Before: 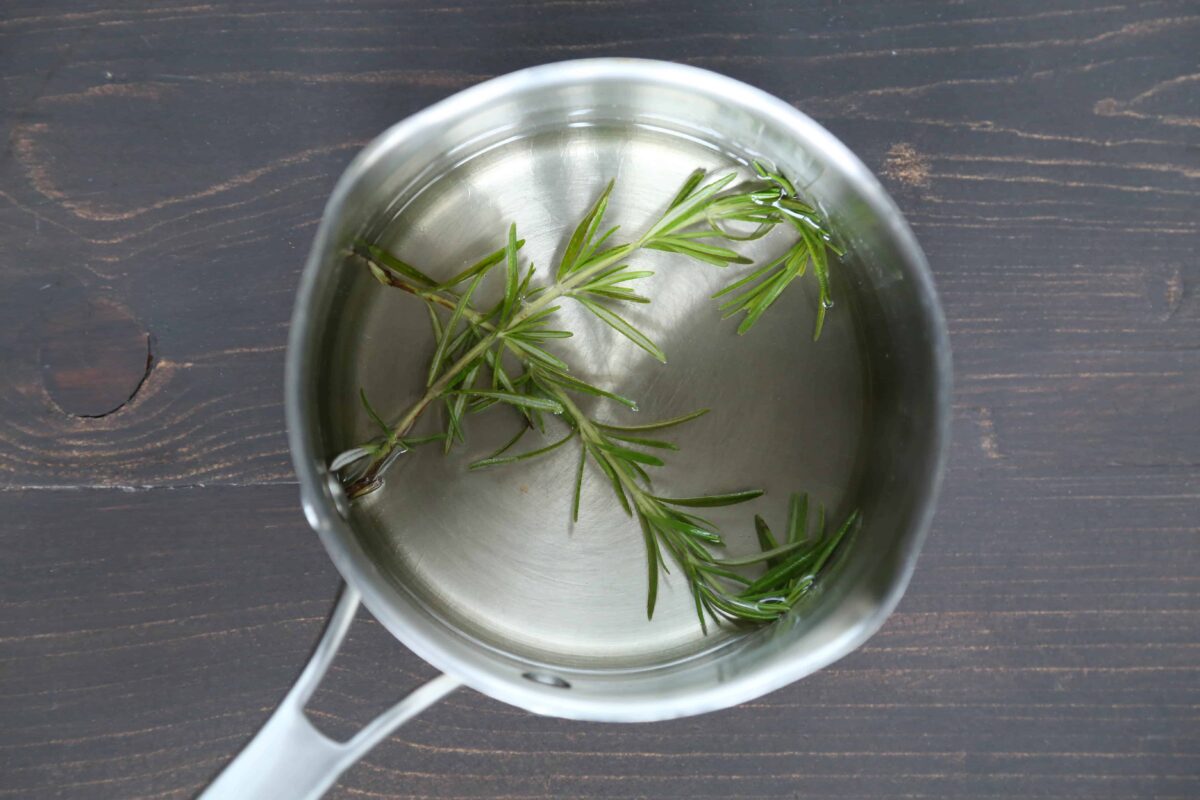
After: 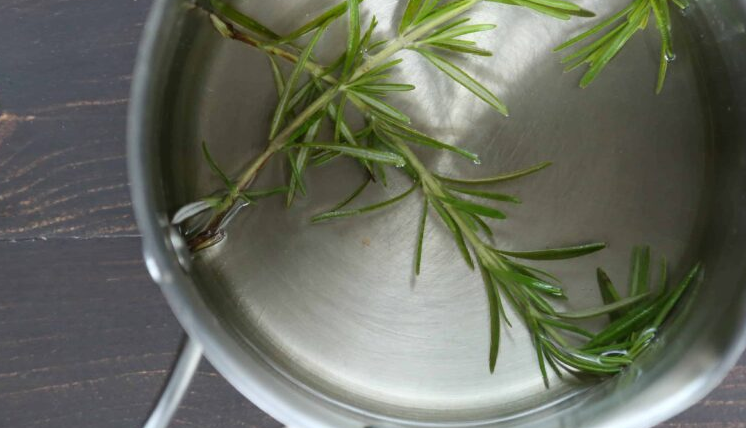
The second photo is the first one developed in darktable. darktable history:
crop: left 13.193%, top 30.882%, right 24.627%, bottom 15.579%
